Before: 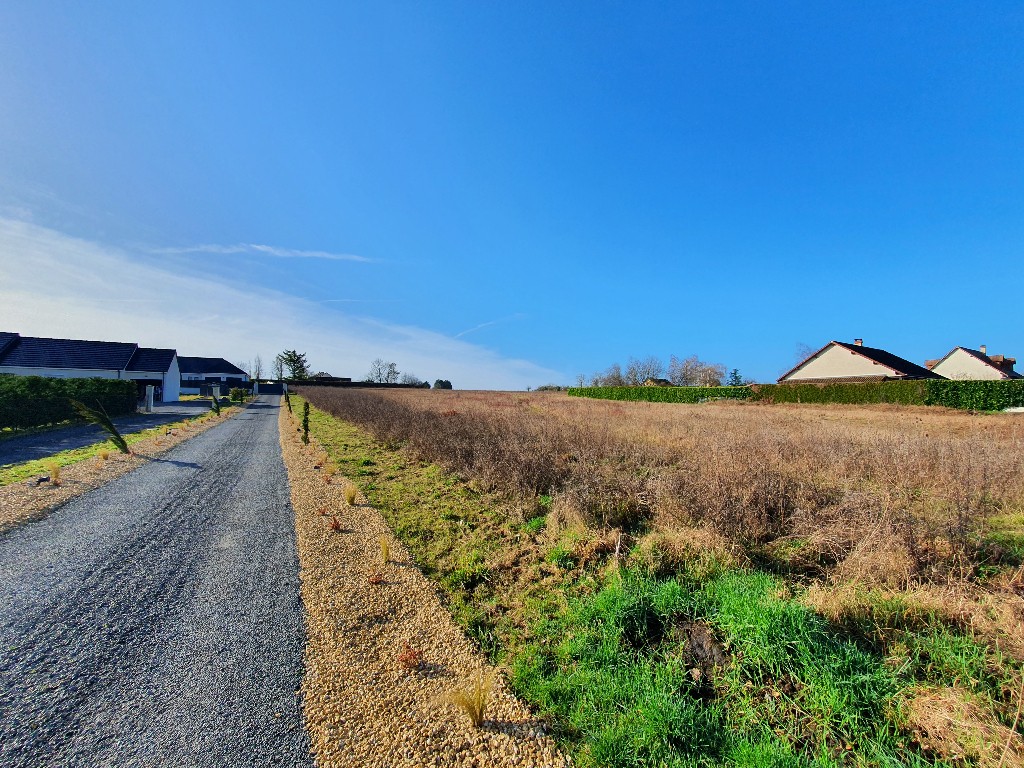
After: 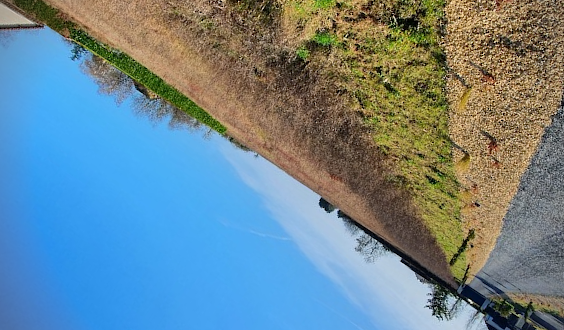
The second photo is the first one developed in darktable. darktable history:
vignetting: fall-off start 87.78%, fall-off radius 25.16%, brightness -0.398, saturation -0.29
crop and rotate: angle 147.1°, left 9.168%, top 15.613%, right 4.587%, bottom 17.045%
